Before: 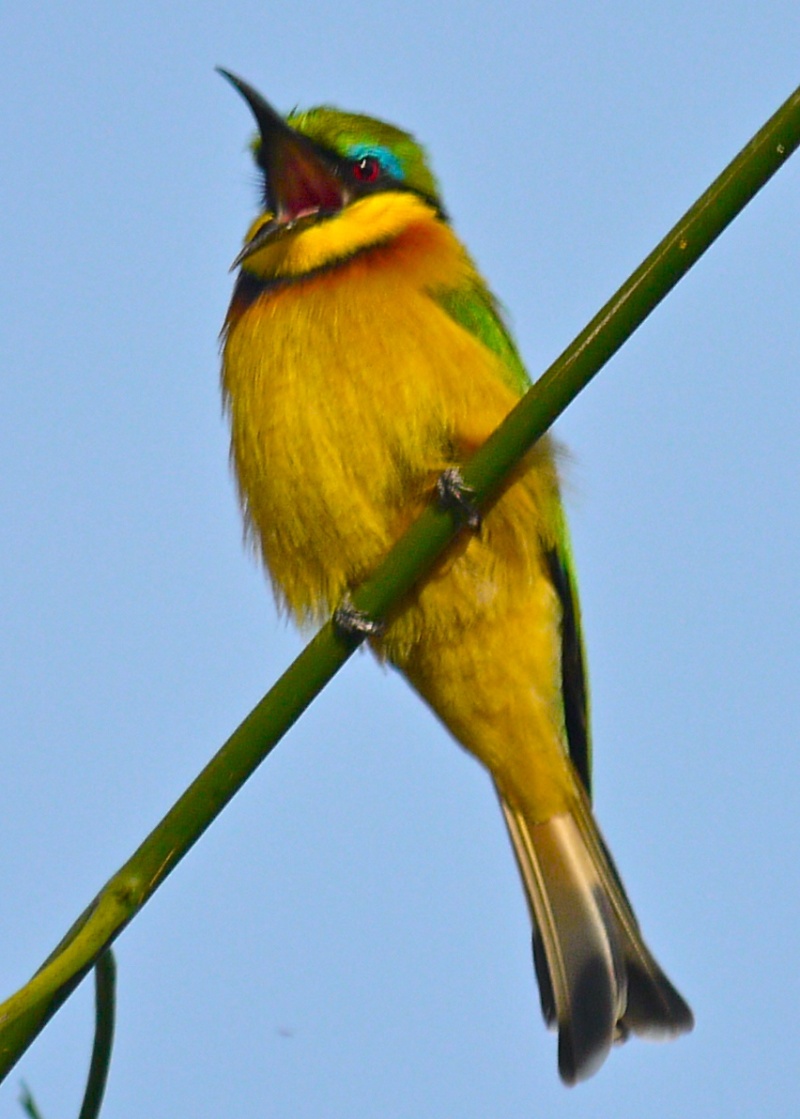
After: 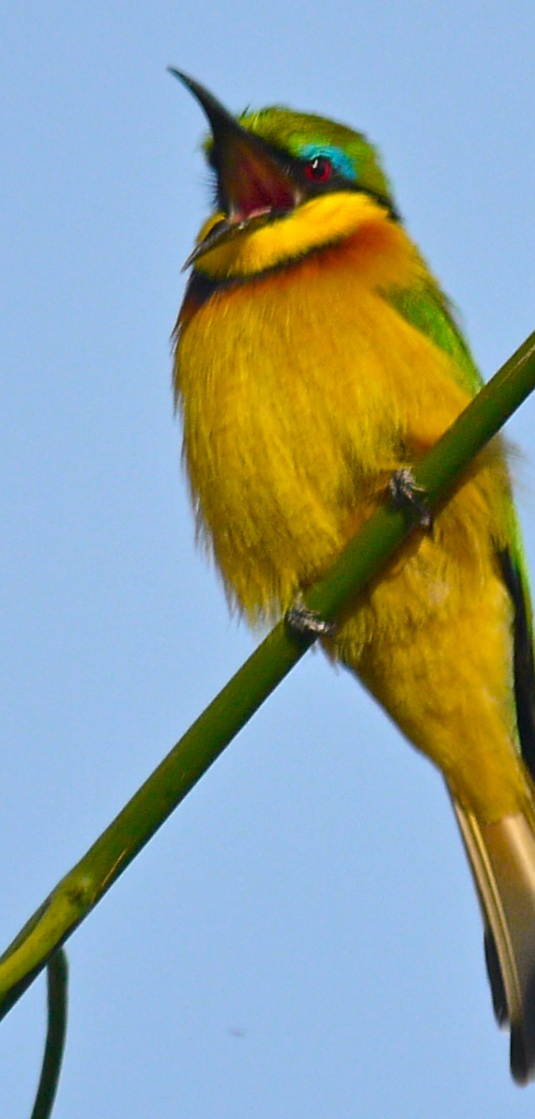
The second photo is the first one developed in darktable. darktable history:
crop and rotate: left 6.229%, right 26.863%
tone equalizer: mask exposure compensation -0.496 EV
